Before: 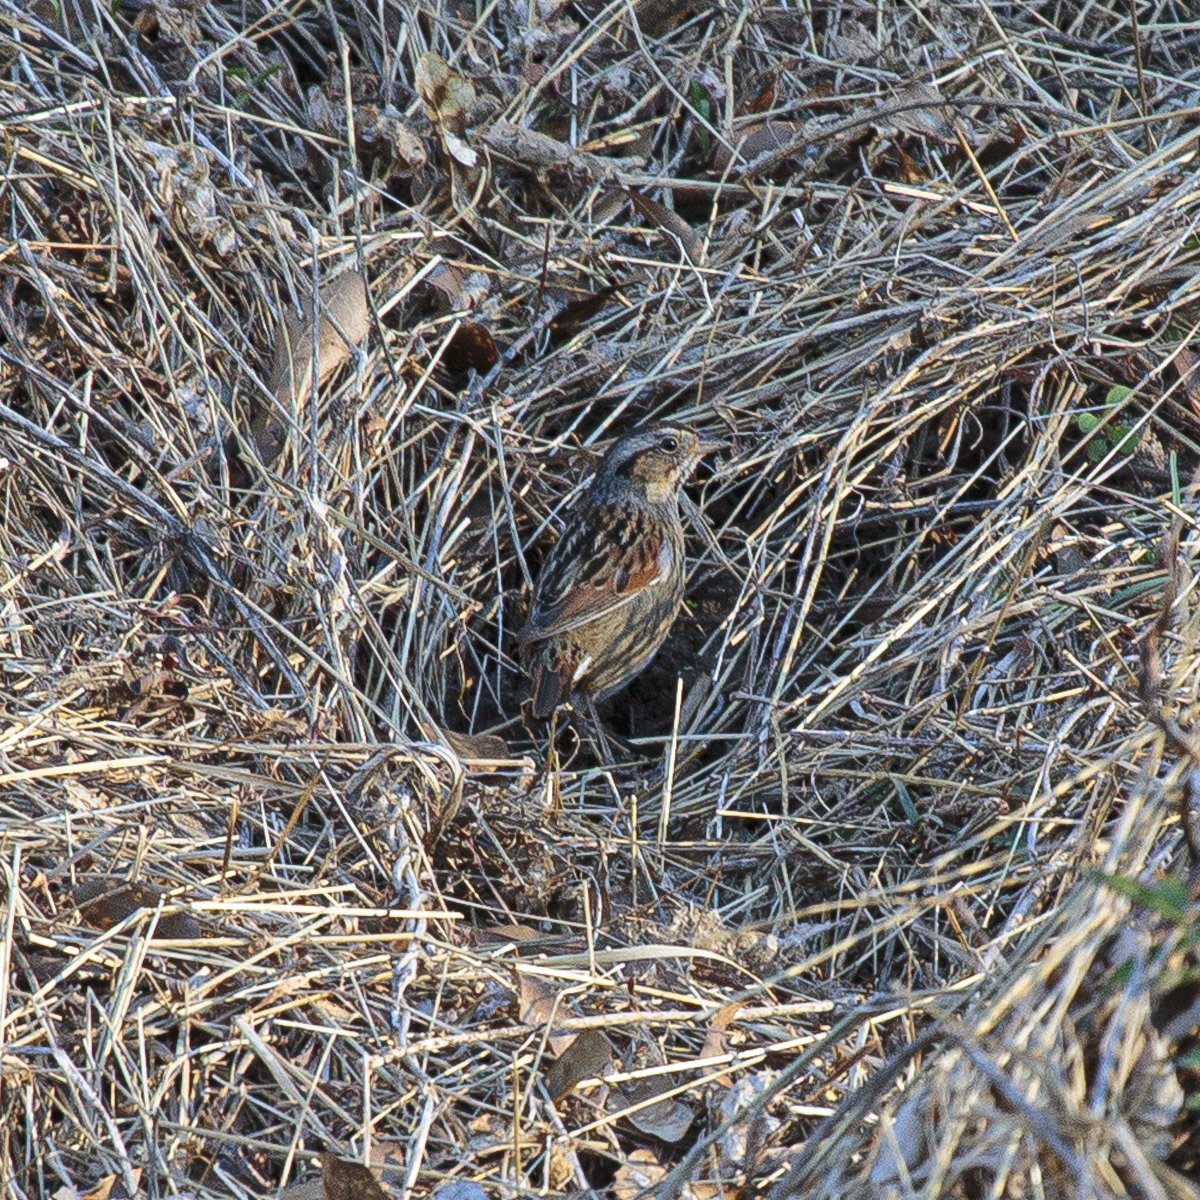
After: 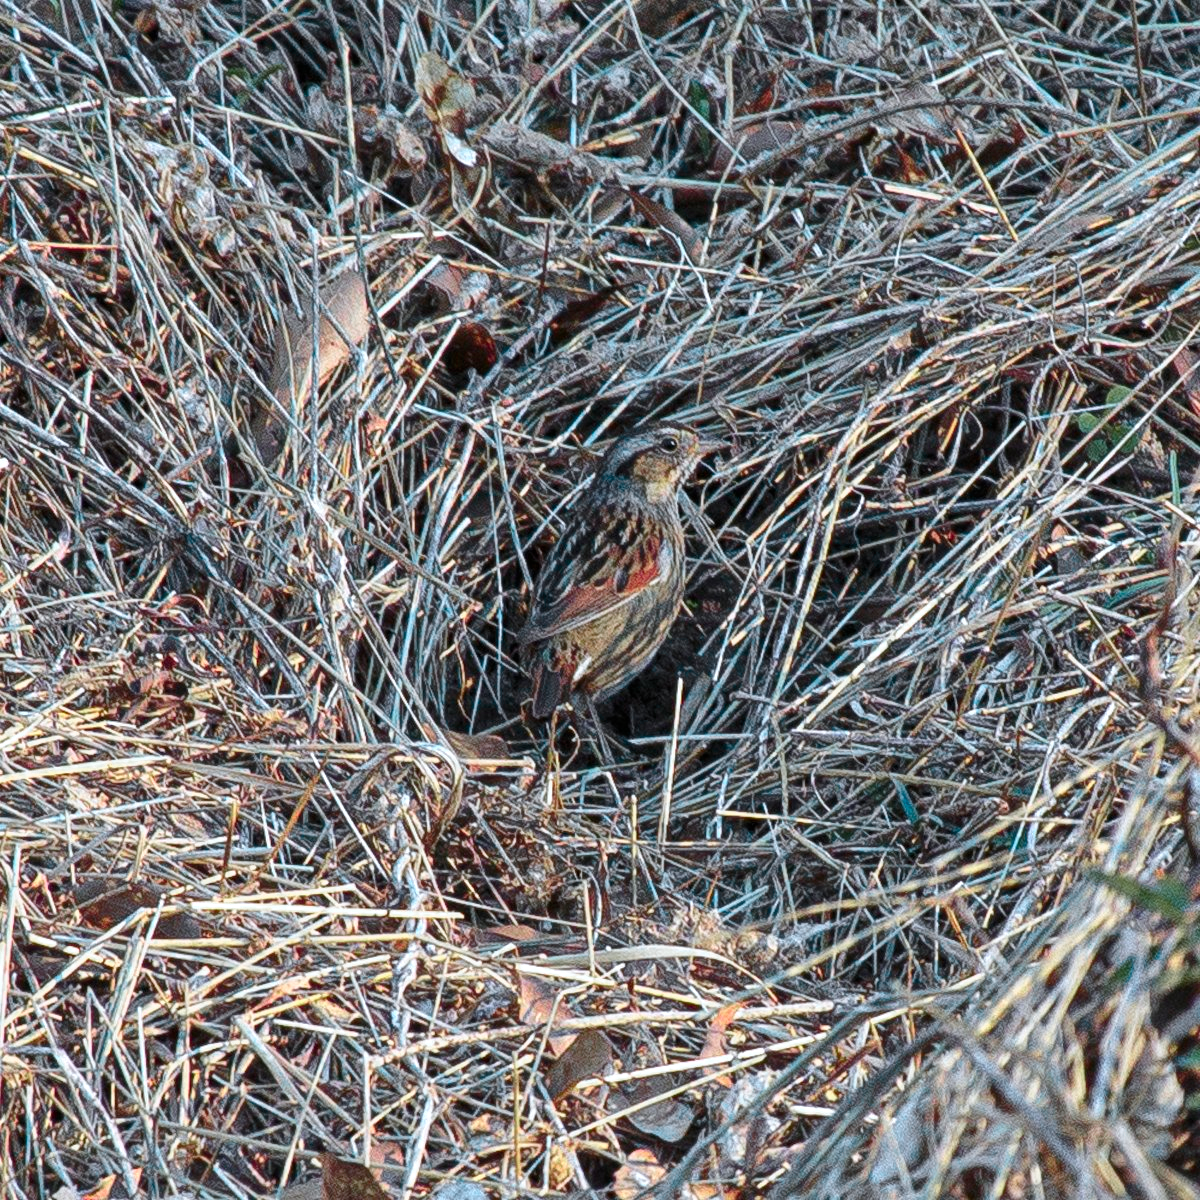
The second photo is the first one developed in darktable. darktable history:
color zones: curves: ch0 [(0, 0.533) (0.126, 0.533) (0.234, 0.533) (0.368, 0.357) (0.5, 0.5) (0.625, 0.5) (0.74, 0.637) (0.875, 0.5)]; ch1 [(0.004, 0.708) (0.129, 0.662) (0.25, 0.5) (0.375, 0.331) (0.496, 0.396) (0.625, 0.649) (0.739, 0.26) (0.875, 0.5) (1, 0.478)]; ch2 [(0, 0.409) (0.132, 0.403) (0.236, 0.558) (0.379, 0.448) (0.5, 0.5) (0.625, 0.5) (0.691, 0.39) (0.875, 0.5)]
tone equalizer: on, module defaults
white balance: red 0.976, blue 1.04
